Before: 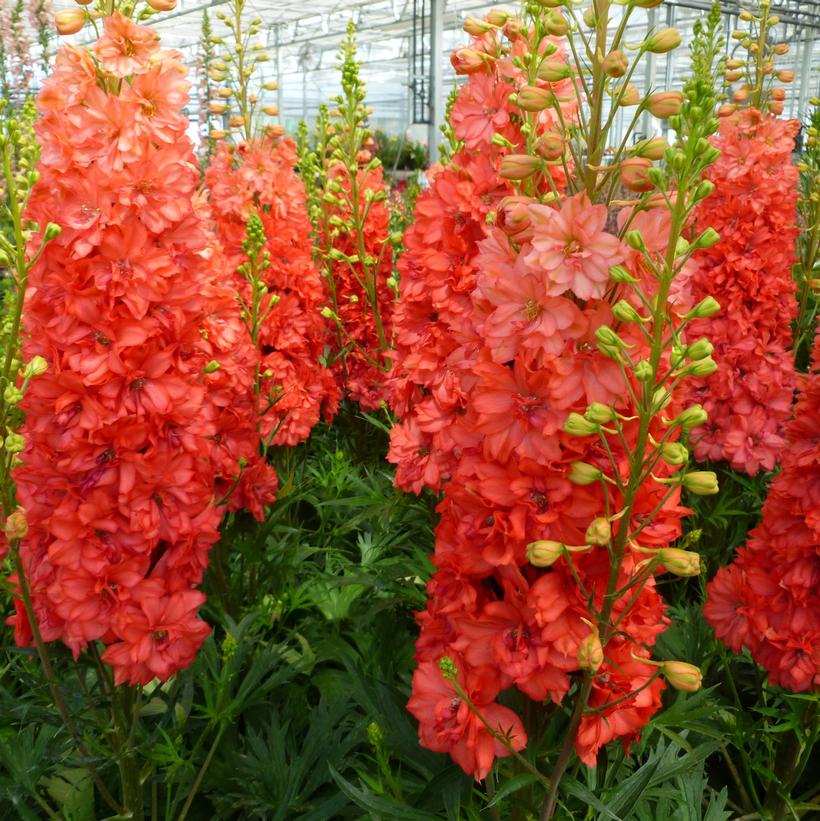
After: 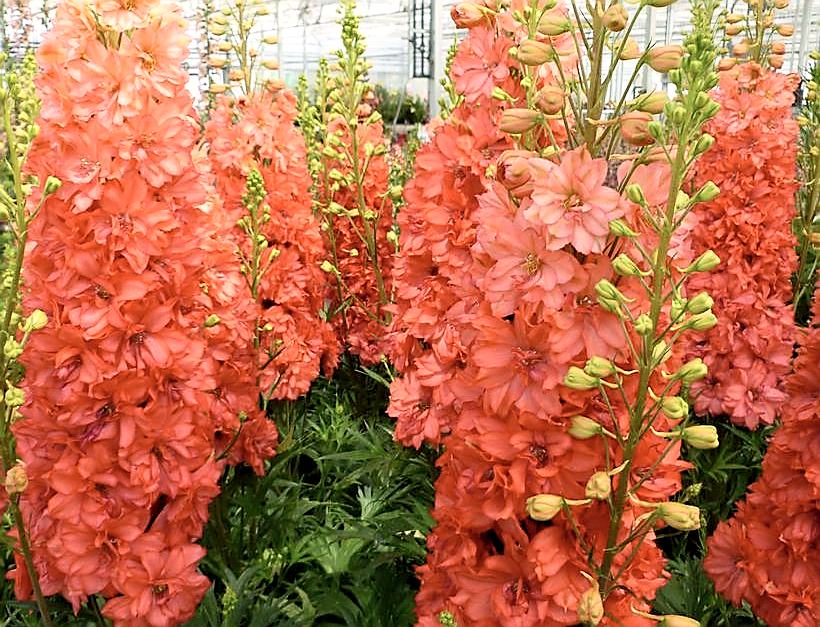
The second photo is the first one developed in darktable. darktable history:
levels: levels [0, 0.492, 0.984]
crop: top 5.637%, bottom 17.888%
color correction: highlights a* 5.54, highlights b* 5.19, saturation 0.662
exposure: black level correction 0.005, exposure 0.016 EV, compensate highlight preservation false
sharpen: radius 1.363, amount 1.241, threshold 0.728
contrast brightness saturation: contrast 0.203, brightness 0.157, saturation 0.219
